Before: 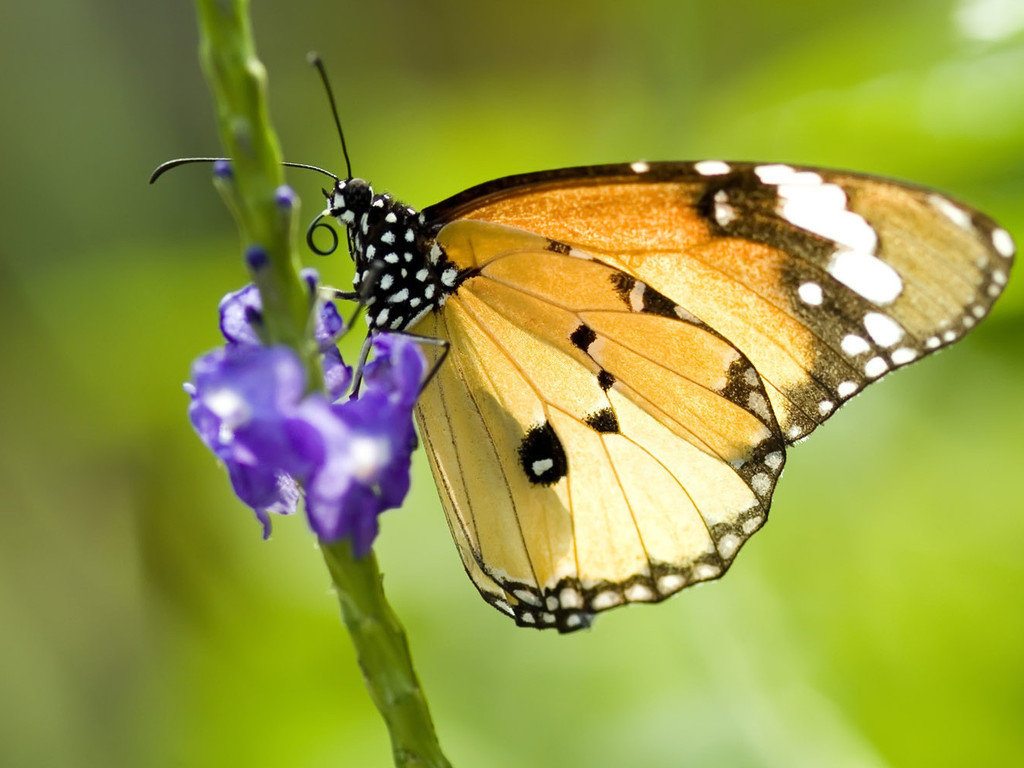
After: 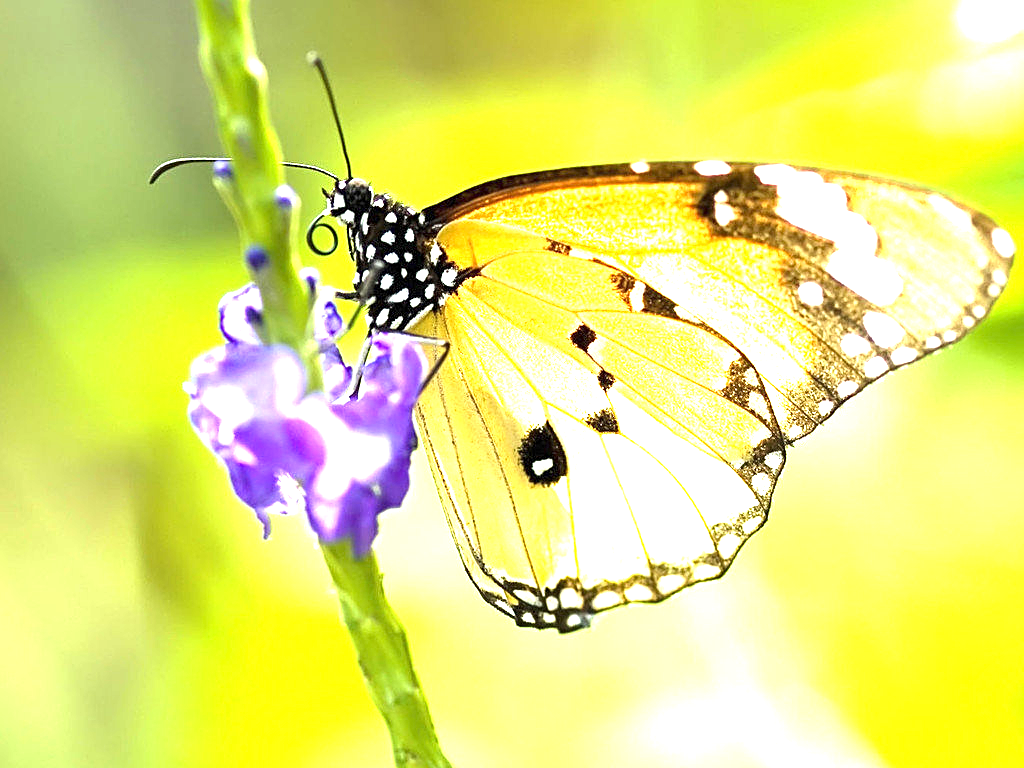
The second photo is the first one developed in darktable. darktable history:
sharpen: on, module defaults
exposure: black level correction 0, exposure 1.994 EV, compensate highlight preservation false
